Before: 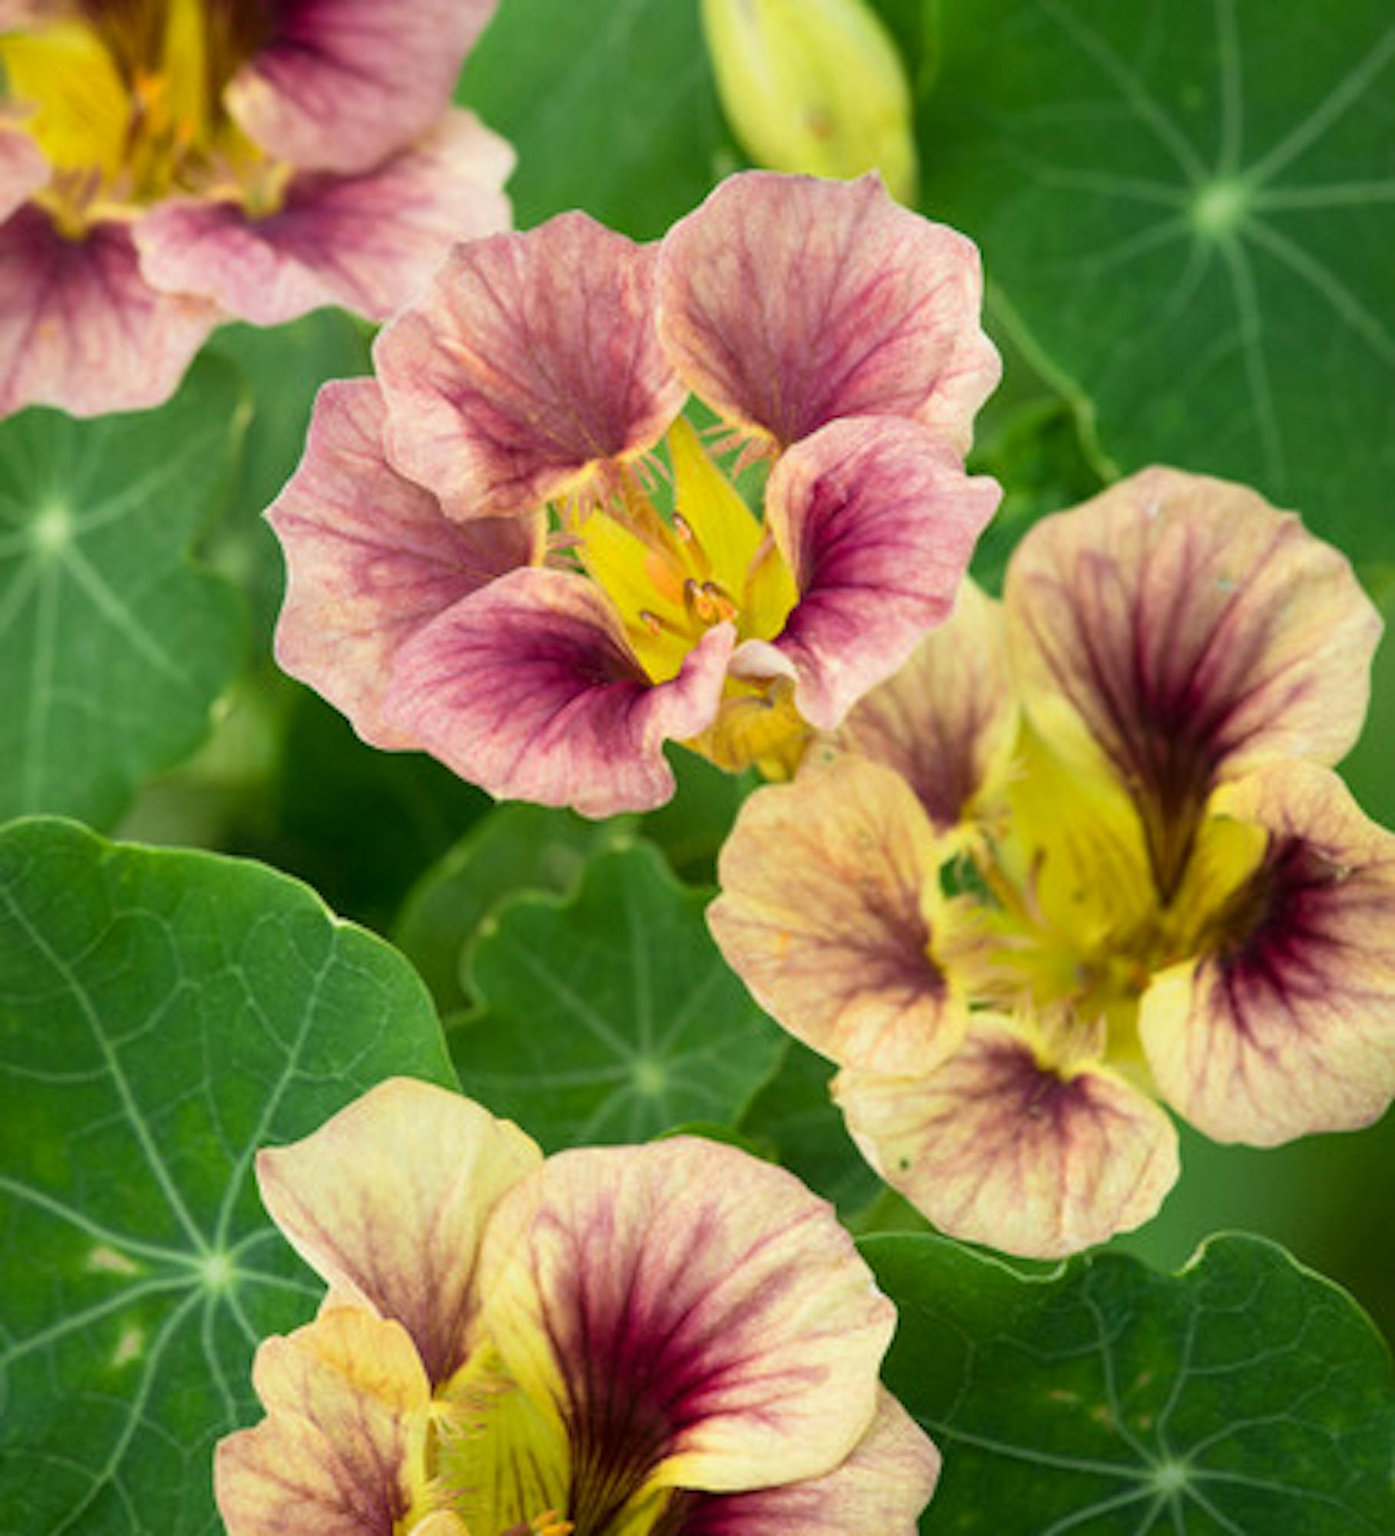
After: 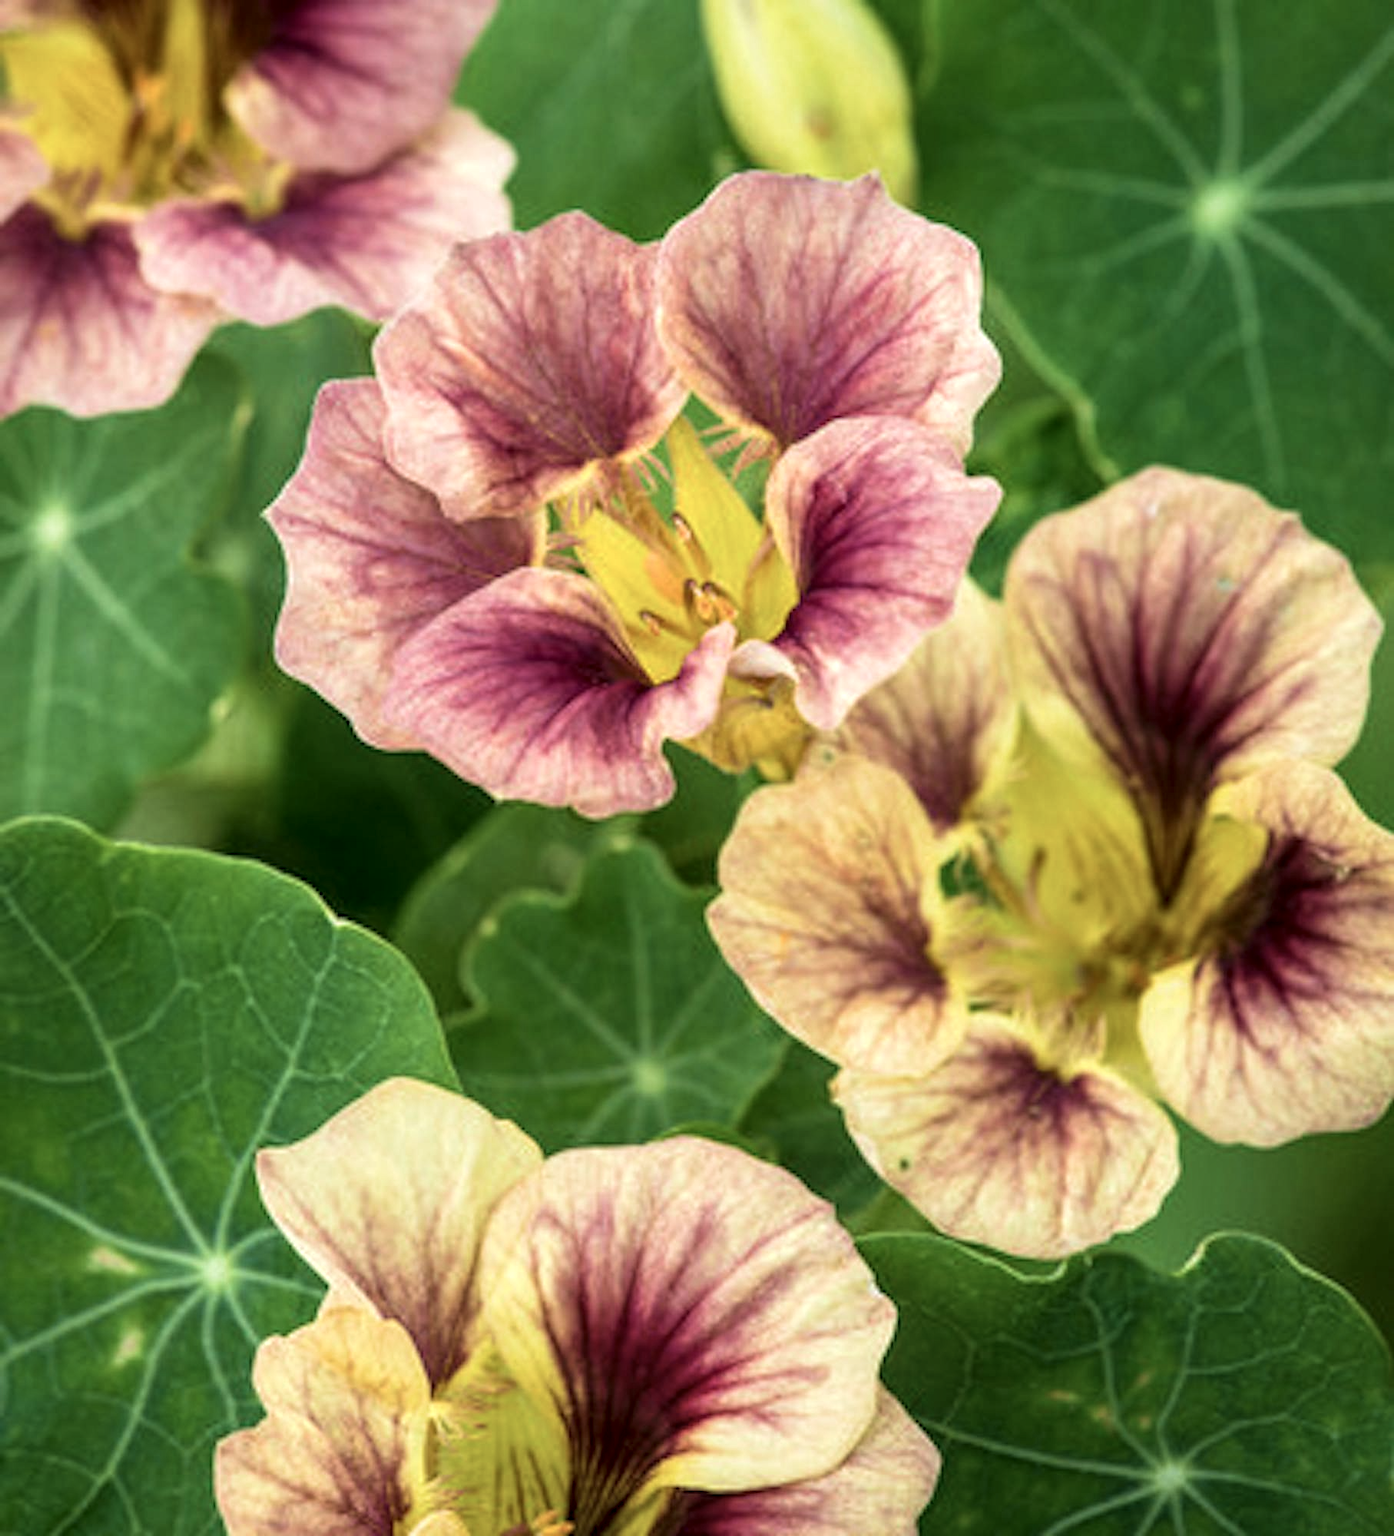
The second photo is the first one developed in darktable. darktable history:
color correction: highlights b* 0.002, saturation 0.809
sharpen: radius 1.05, threshold 0.903
velvia: on, module defaults
local contrast: detail 142%
